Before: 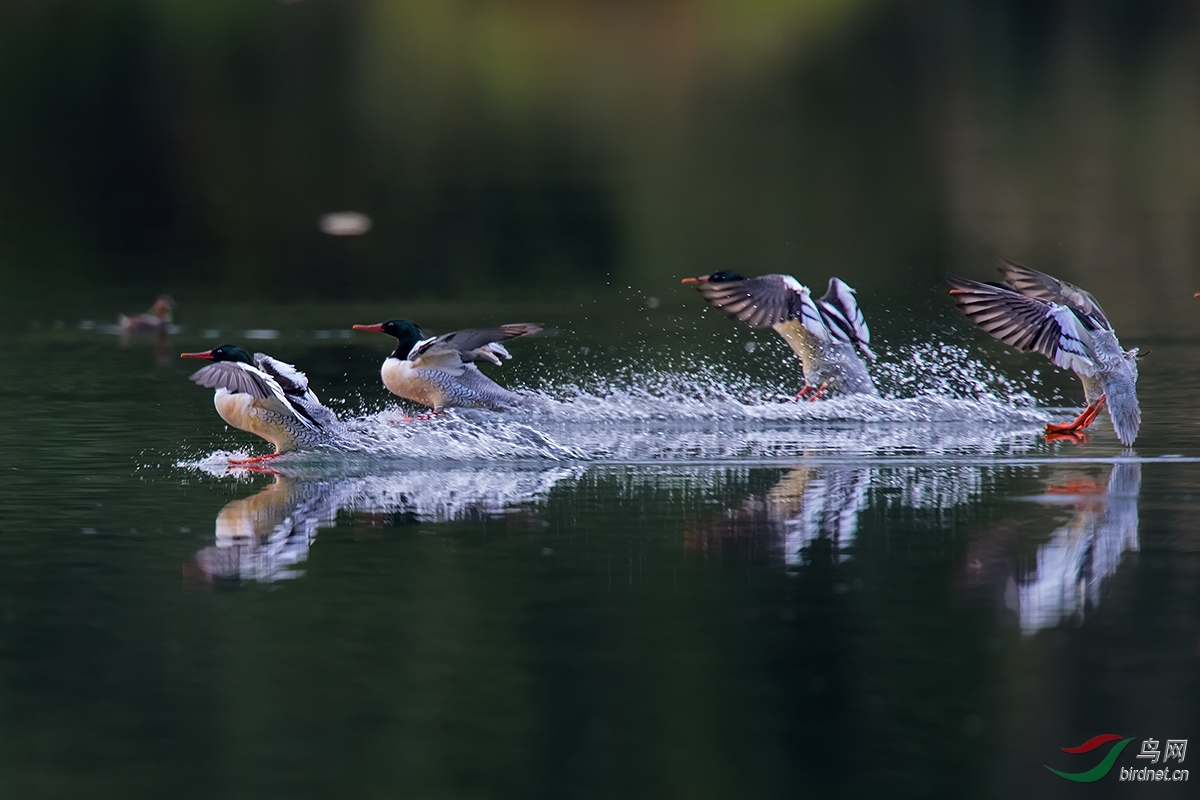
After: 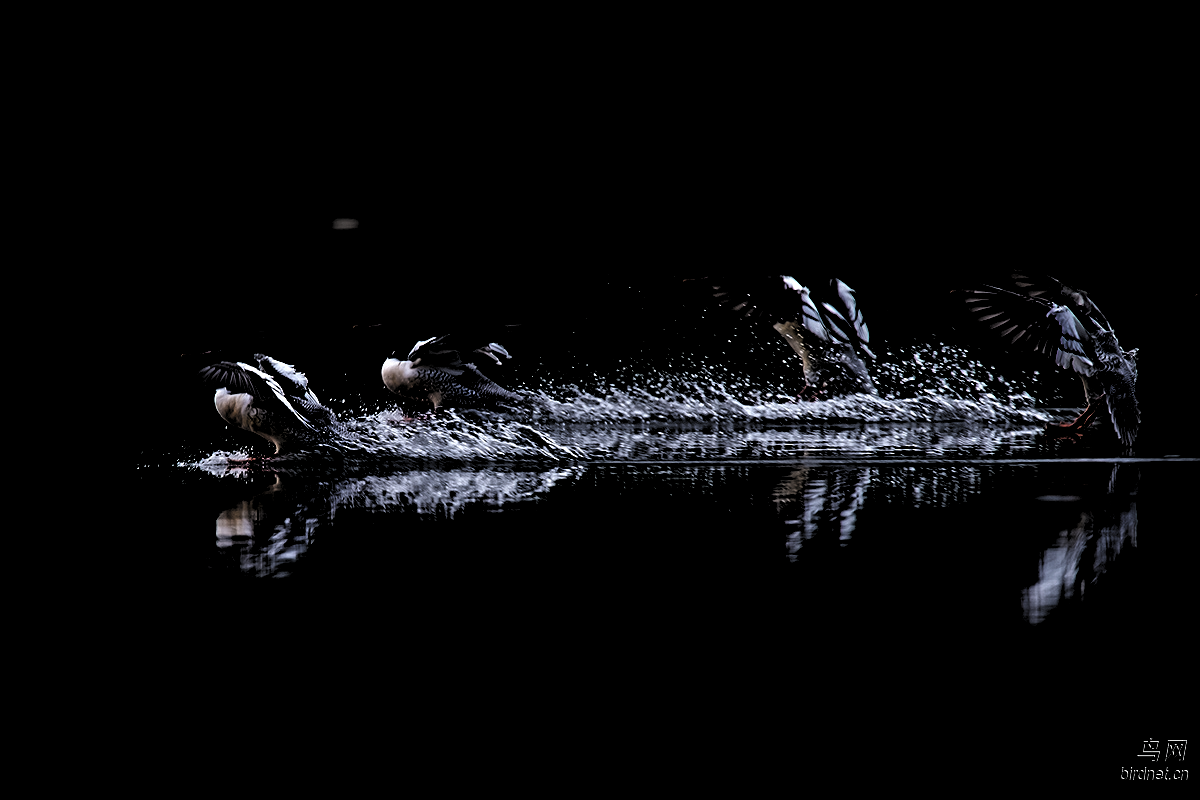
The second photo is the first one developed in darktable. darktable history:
levels: levels [0.514, 0.759, 1]
exposure: black level correction 0.031, exposure 0.304 EV, compensate highlight preservation false
